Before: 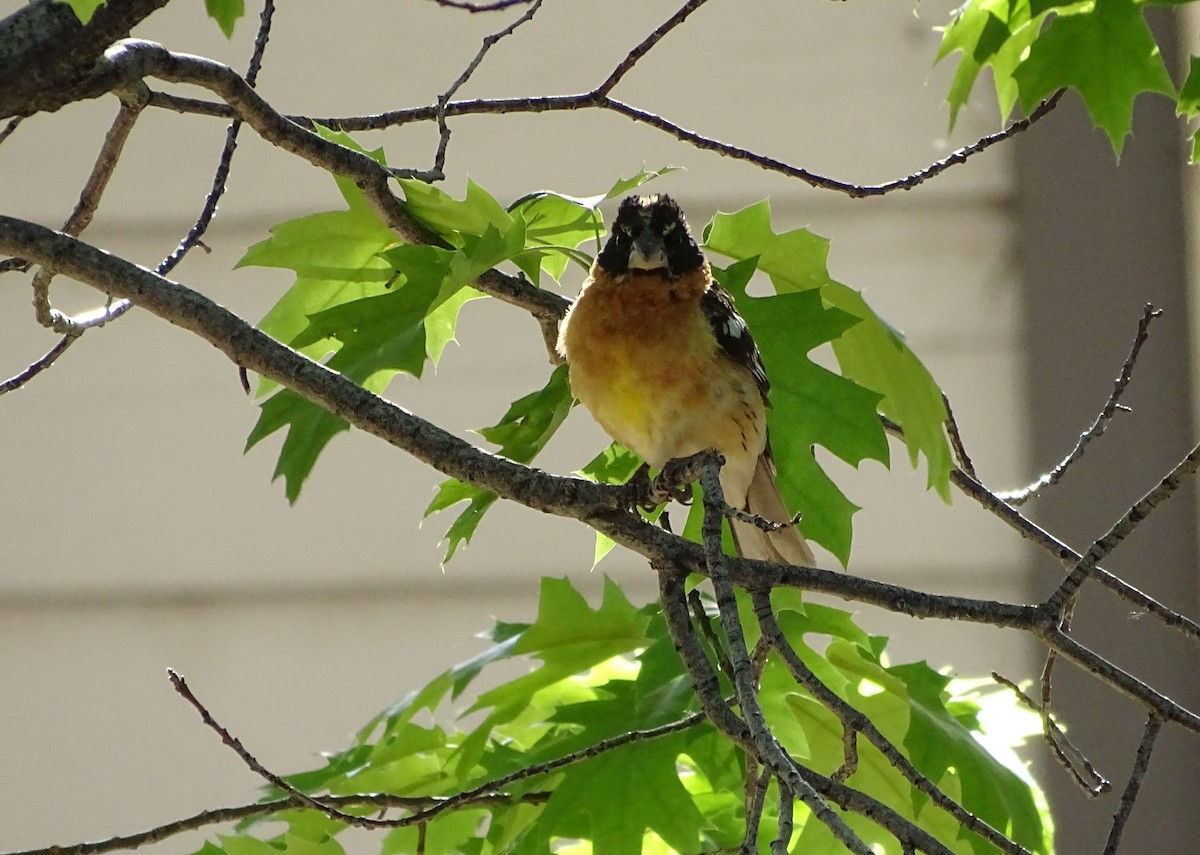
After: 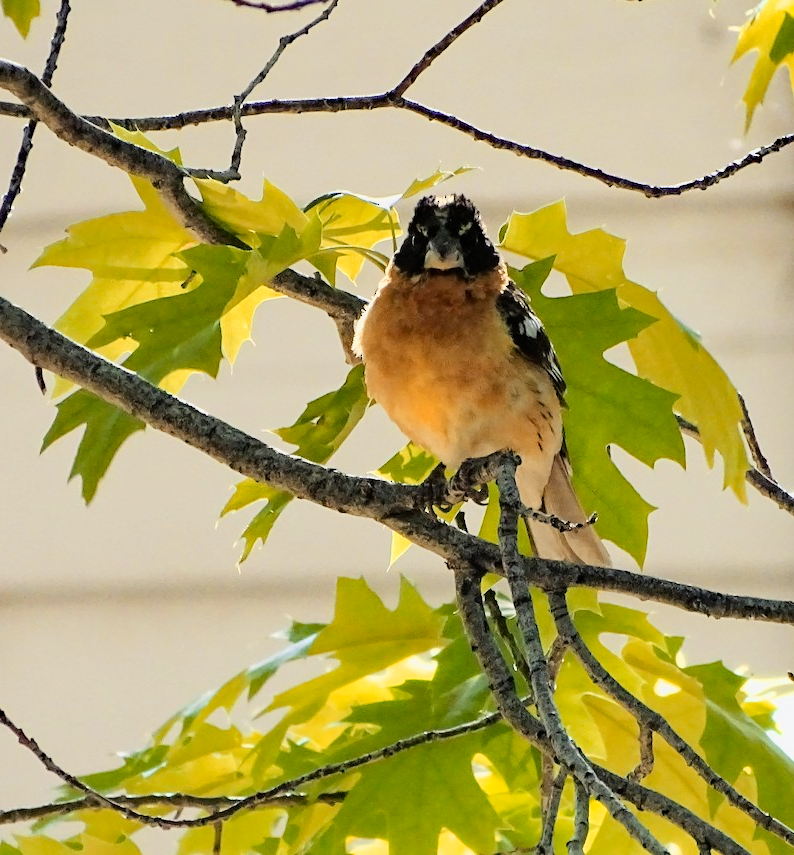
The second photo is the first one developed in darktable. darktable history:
color zones: curves: ch2 [(0, 0.5) (0.143, 0.5) (0.286, 0.416) (0.429, 0.5) (0.571, 0.5) (0.714, 0.5) (0.857, 0.5) (1, 0.5)]
haze removal: adaptive false
crop: left 17.025%, right 16.736%
exposure: exposure 1 EV, compensate highlight preservation false
filmic rgb: black relative exposure -7.65 EV, white relative exposure 4.56 EV, threshold 3.06 EV, hardness 3.61, contrast 1.058, color science v6 (2022), iterations of high-quality reconstruction 0, enable highlight reconstruction true
